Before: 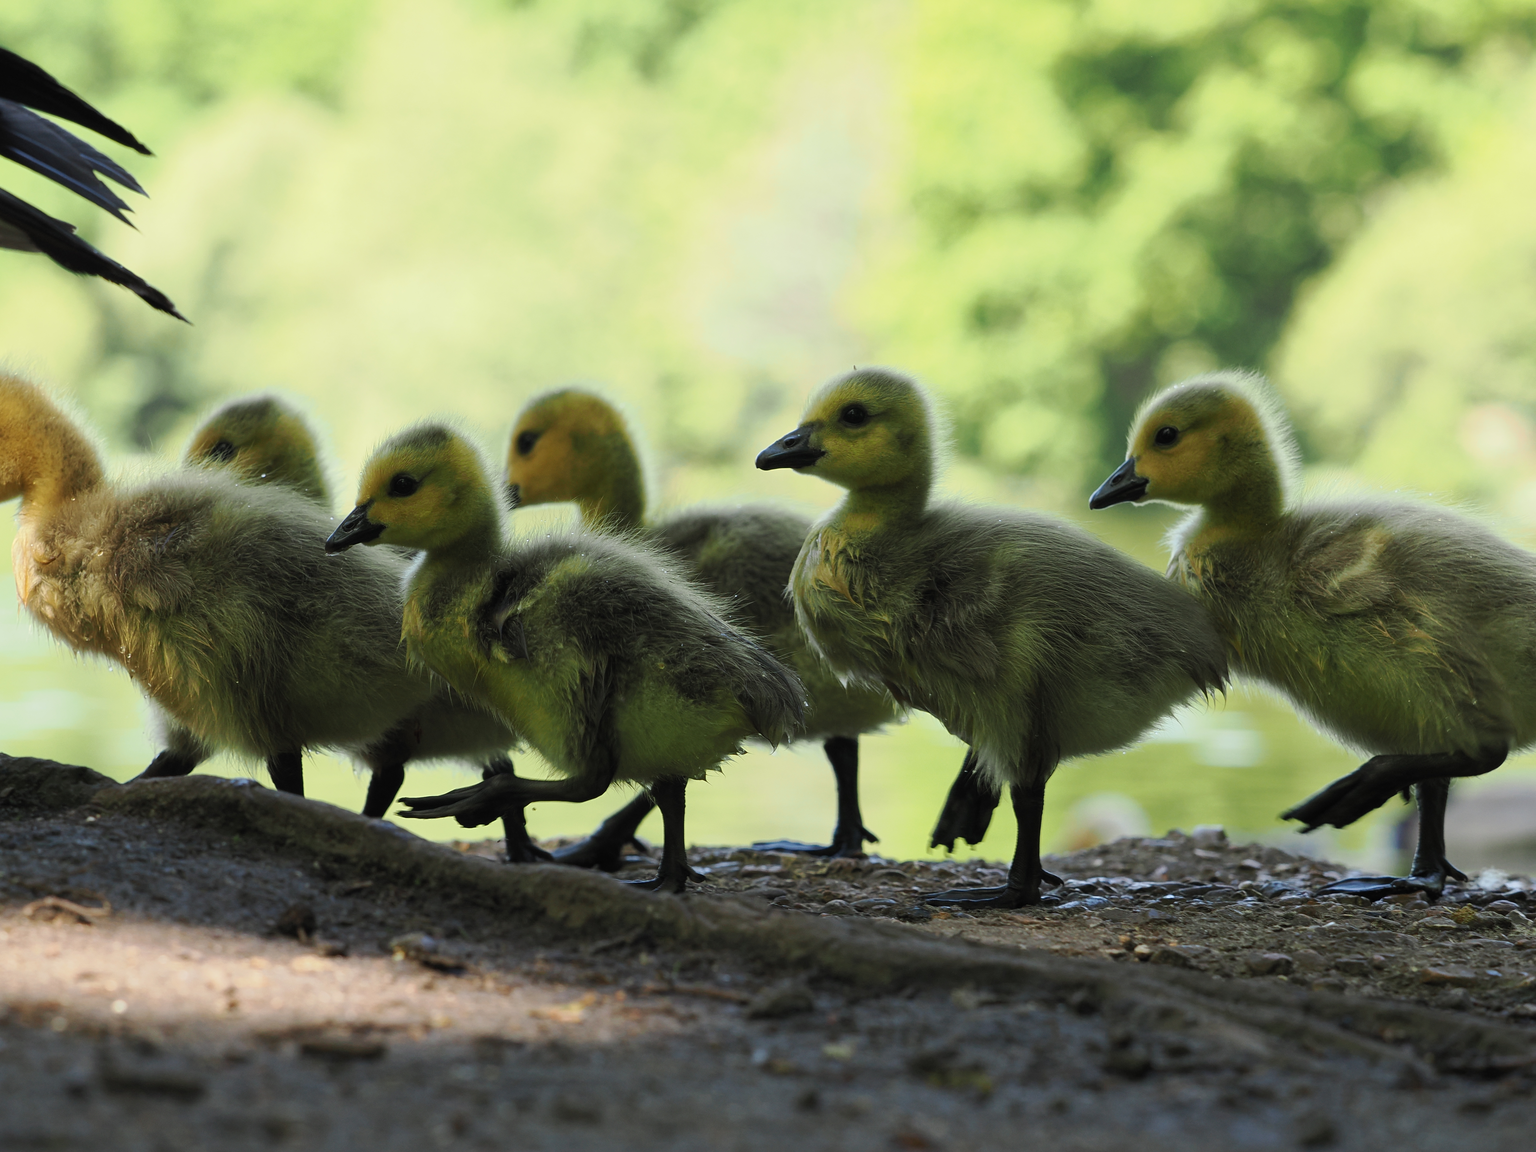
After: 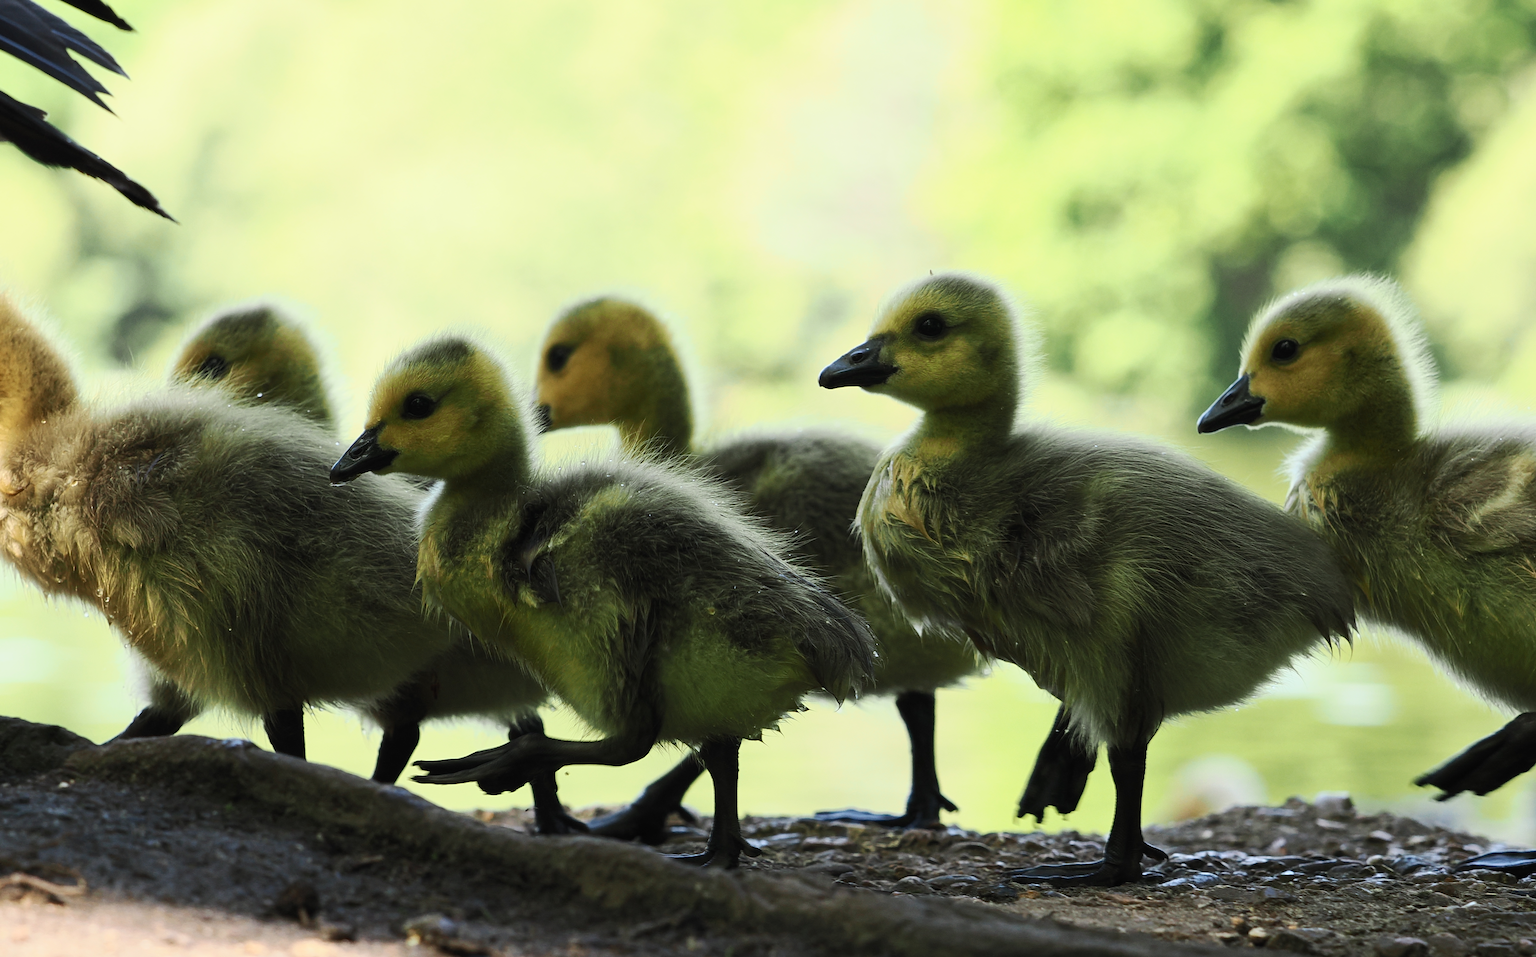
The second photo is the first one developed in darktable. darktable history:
crop and rotate: left 2.278%, top 11.156%, right 9.626%, bottom 15.621%
contrast brightness saturation: contrast 0.239, brightness 0.086
